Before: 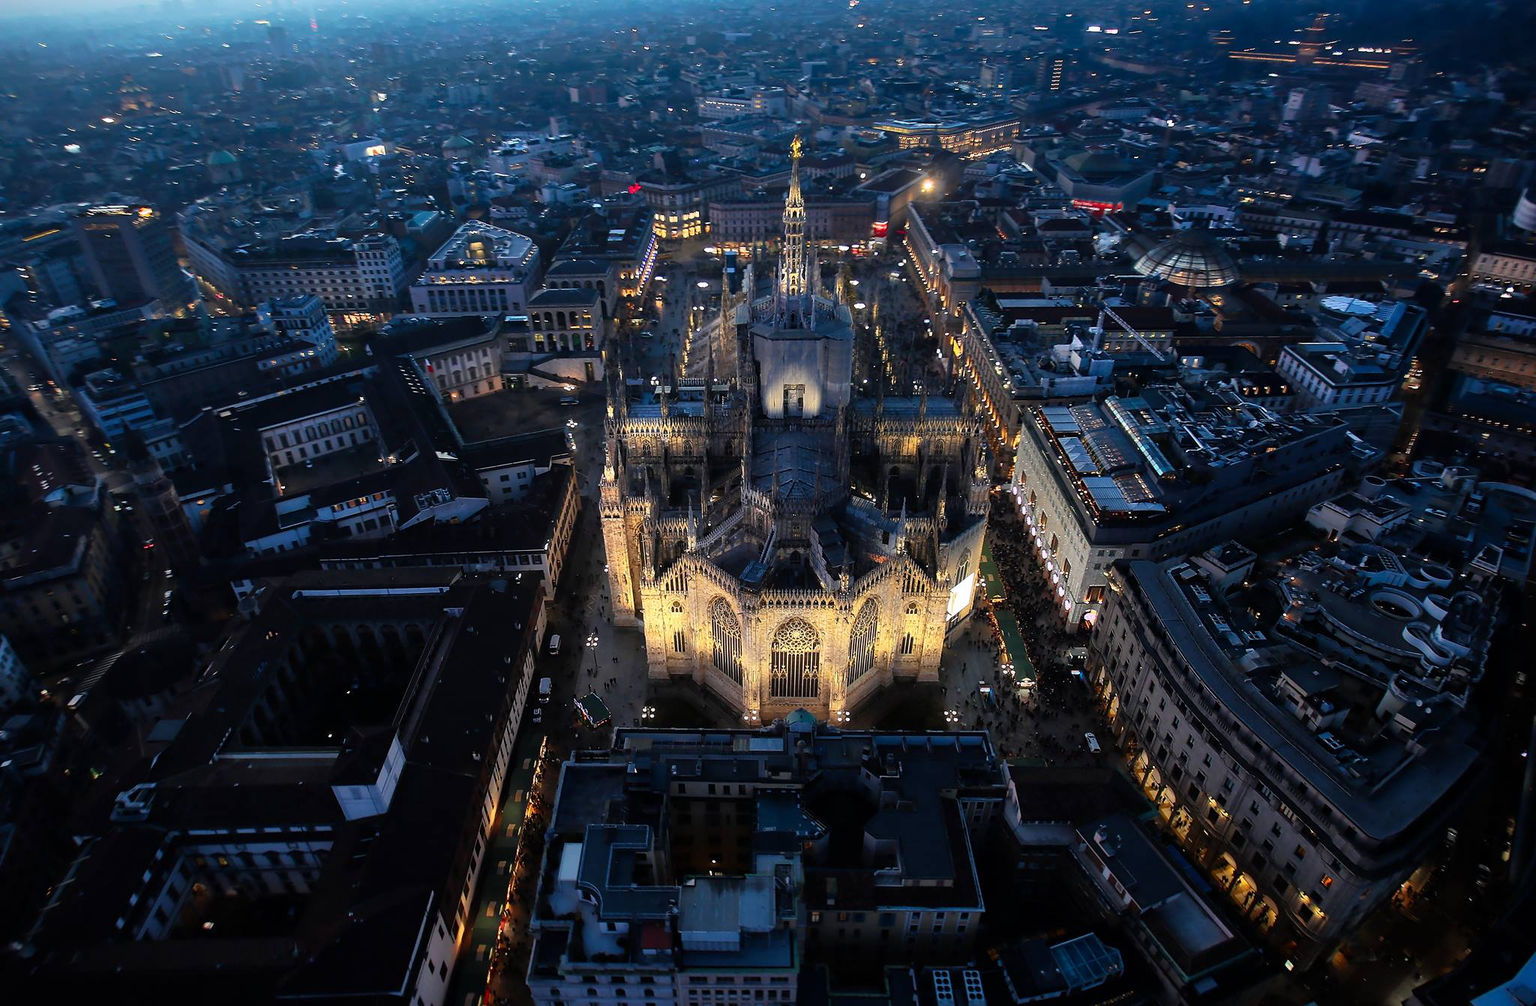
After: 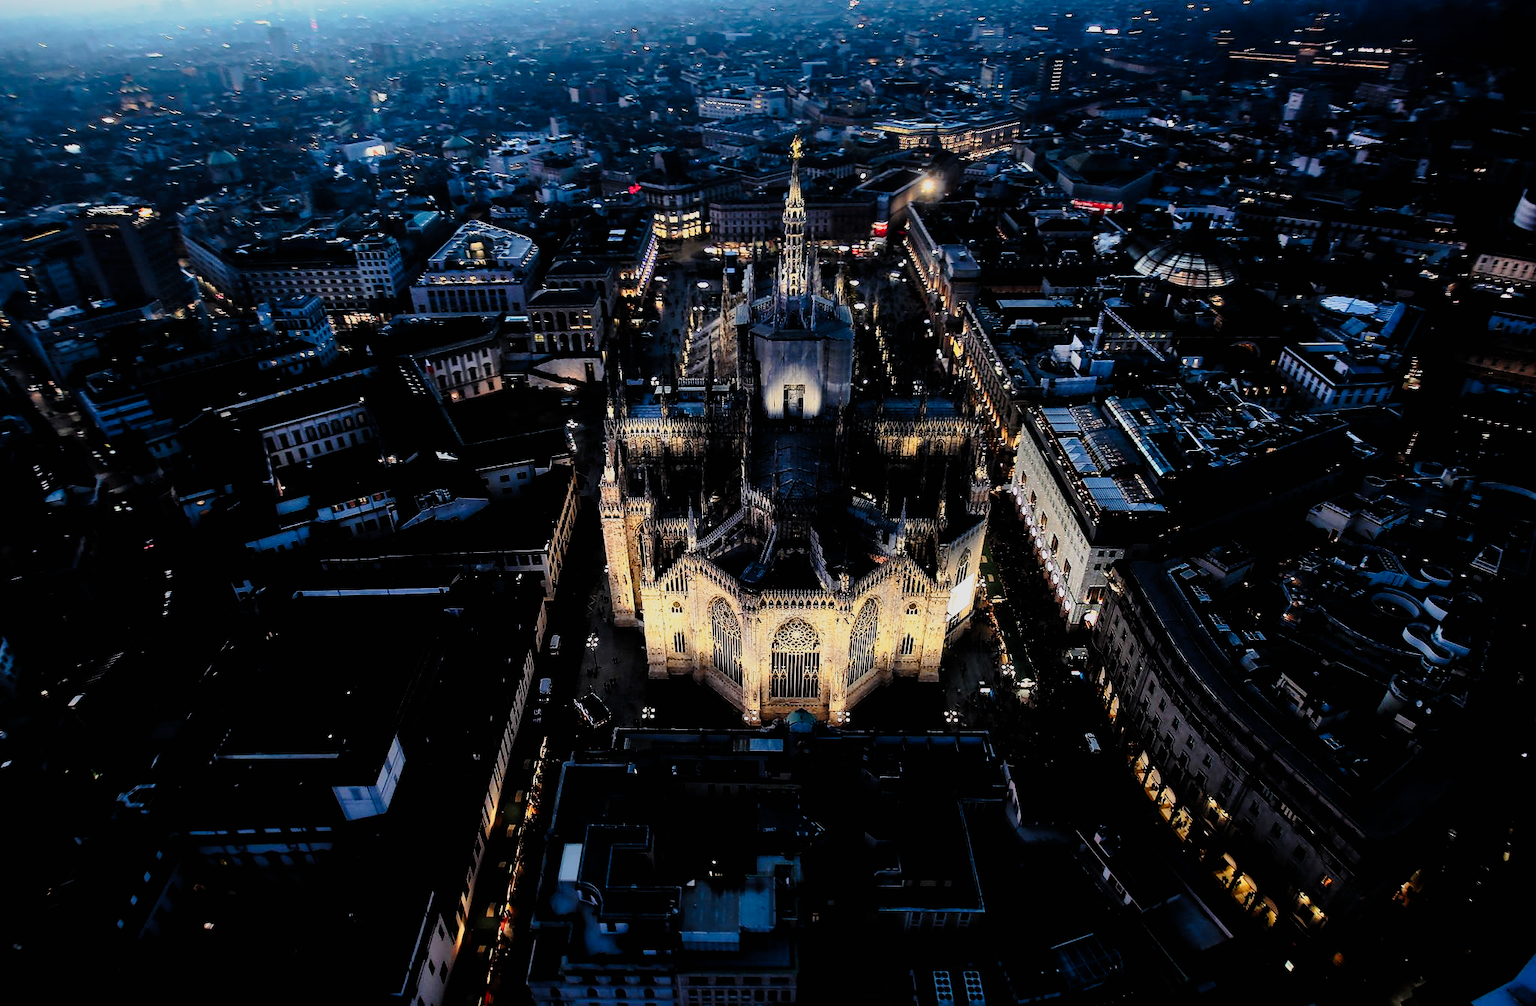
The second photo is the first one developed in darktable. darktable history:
filmic rgb: black relative exposure -4.03 EV, white relative exposure 2.99 EV, hardness 3.01, contrast 1.385, iterations of high-quality reconstruction 0
tone curve: curves: ch0 [(0.003, 0.003) (0.104, 0.069) (0.236, 0.218) (0.401, 0.443) (0.495, 0.55) (0.625, 0.67) (0.819, 0.841) (0.96, 0.899)]; ch1 [(0, 0) (0.161, 0.092) (0.37, 0.302) (0.424, 0.402) (0.45, 0.466) (0.495, 0.506) (0.573, 0.571) (0.638, 0.641) (0.751, 0.741) (1, 1)]; ch2 [(0, 0) (0.352, 0.403) (0.466, 0.443) (0.524, 0.501) (0.56, 0.556) (1, 1)], preserve colors none
